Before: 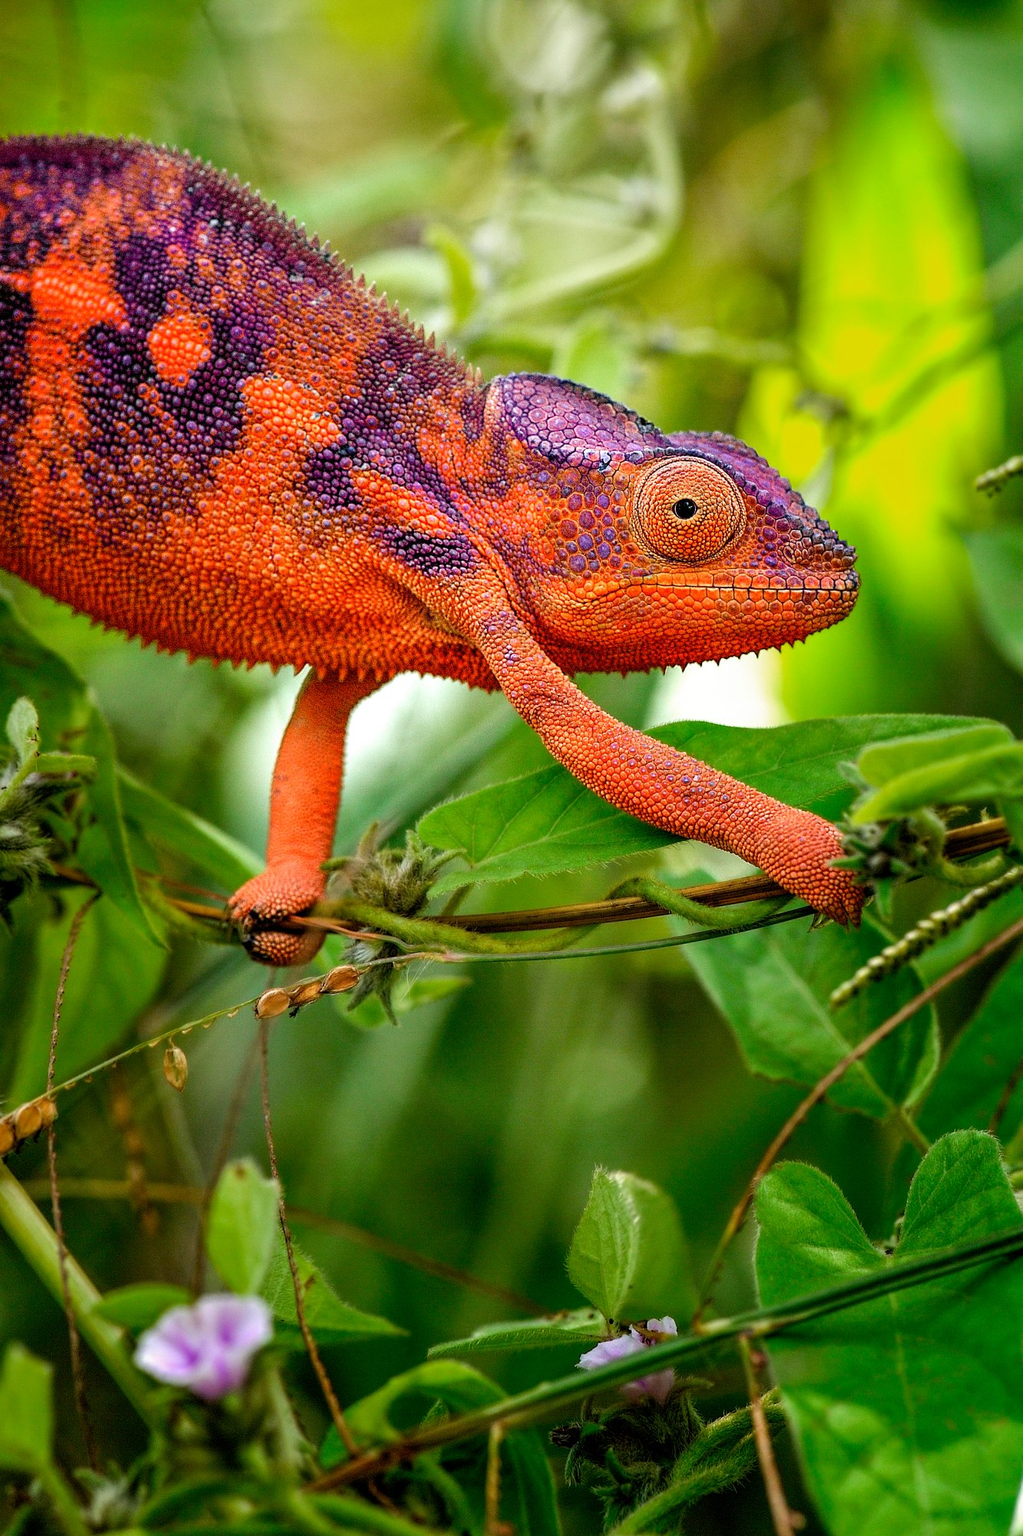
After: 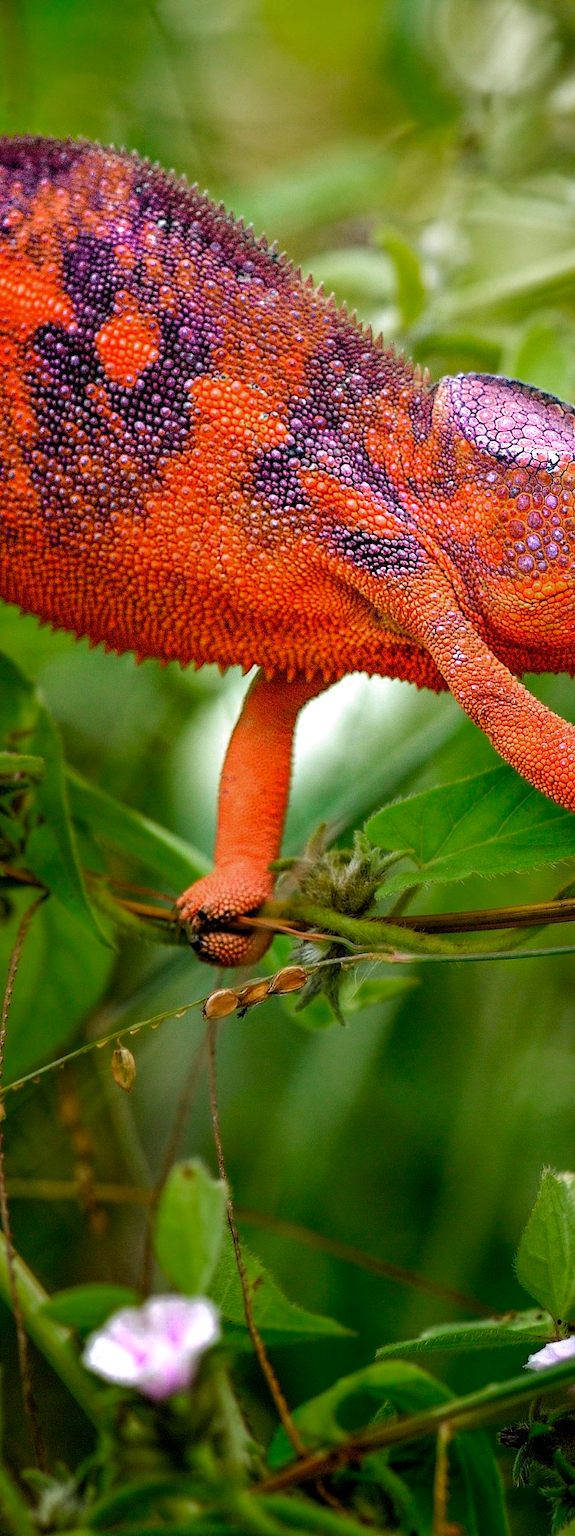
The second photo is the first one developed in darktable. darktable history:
levels: levels [0, 0.499, 1]
color zones: curves: ch0 [(0.203, 0.433) (0.607, 0.517) (0.697, 0.696) (0.705, 0.897)]
crop: left 5.114%, right 38.589%
